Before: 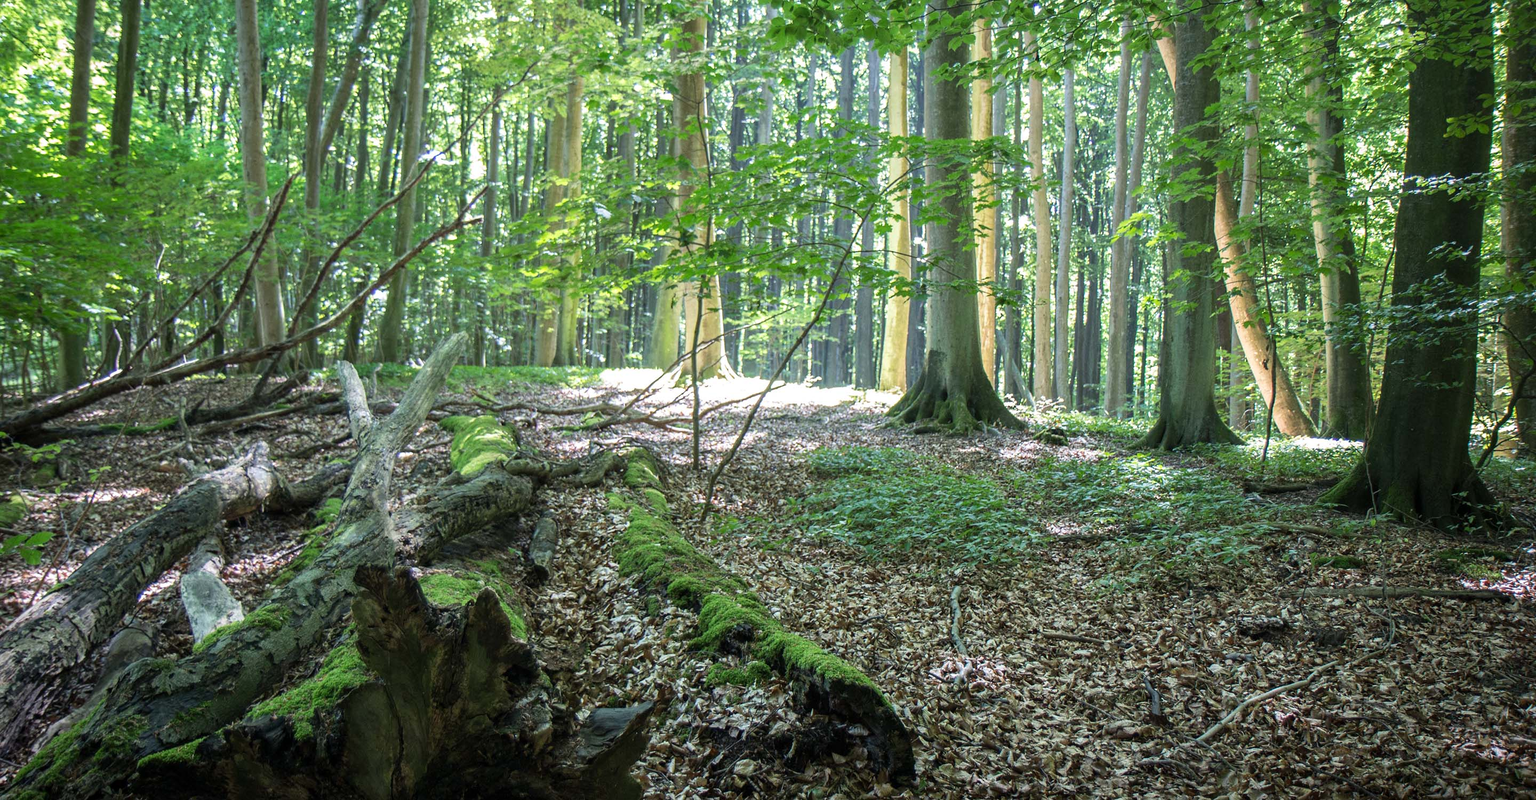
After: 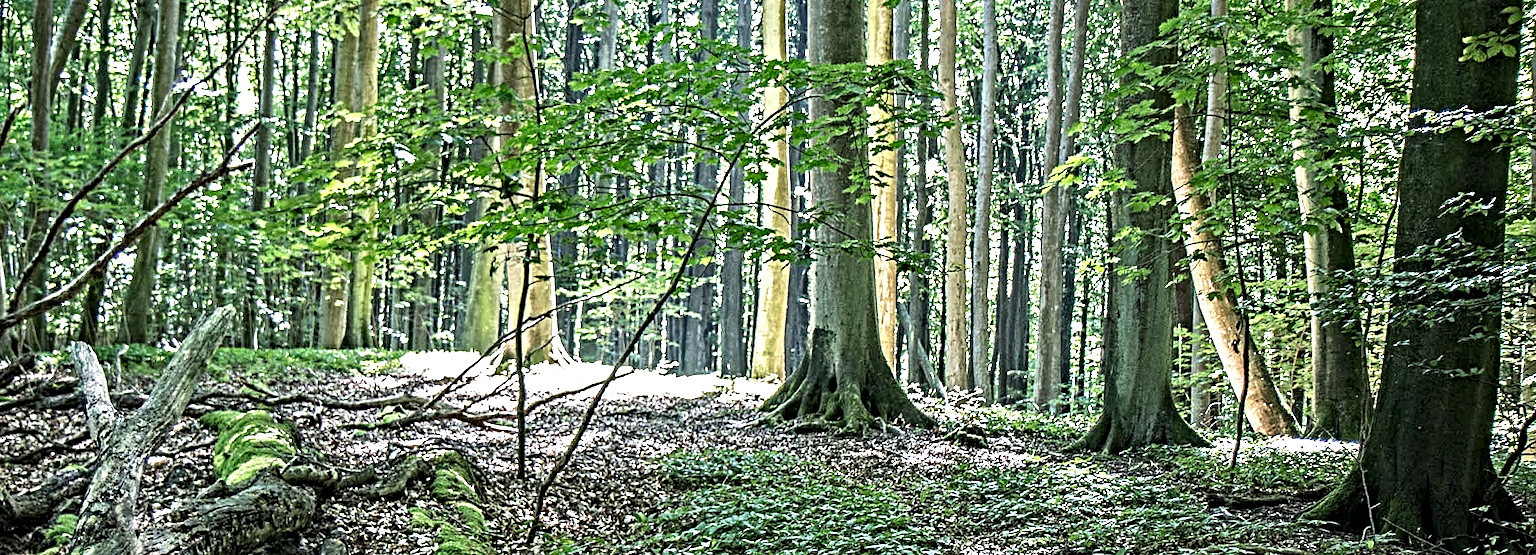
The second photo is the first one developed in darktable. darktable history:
contrast equalizer: octaves 7, y [[0.406, 0.494, 0.589, 0.753, 0.877, 0.999], [0.5 ×6], [0.5 ×6], [0 ×6], [0 ×6]]
crop: left 18.286%, top 11.106%, right 1.967%, bottom 33.477%
